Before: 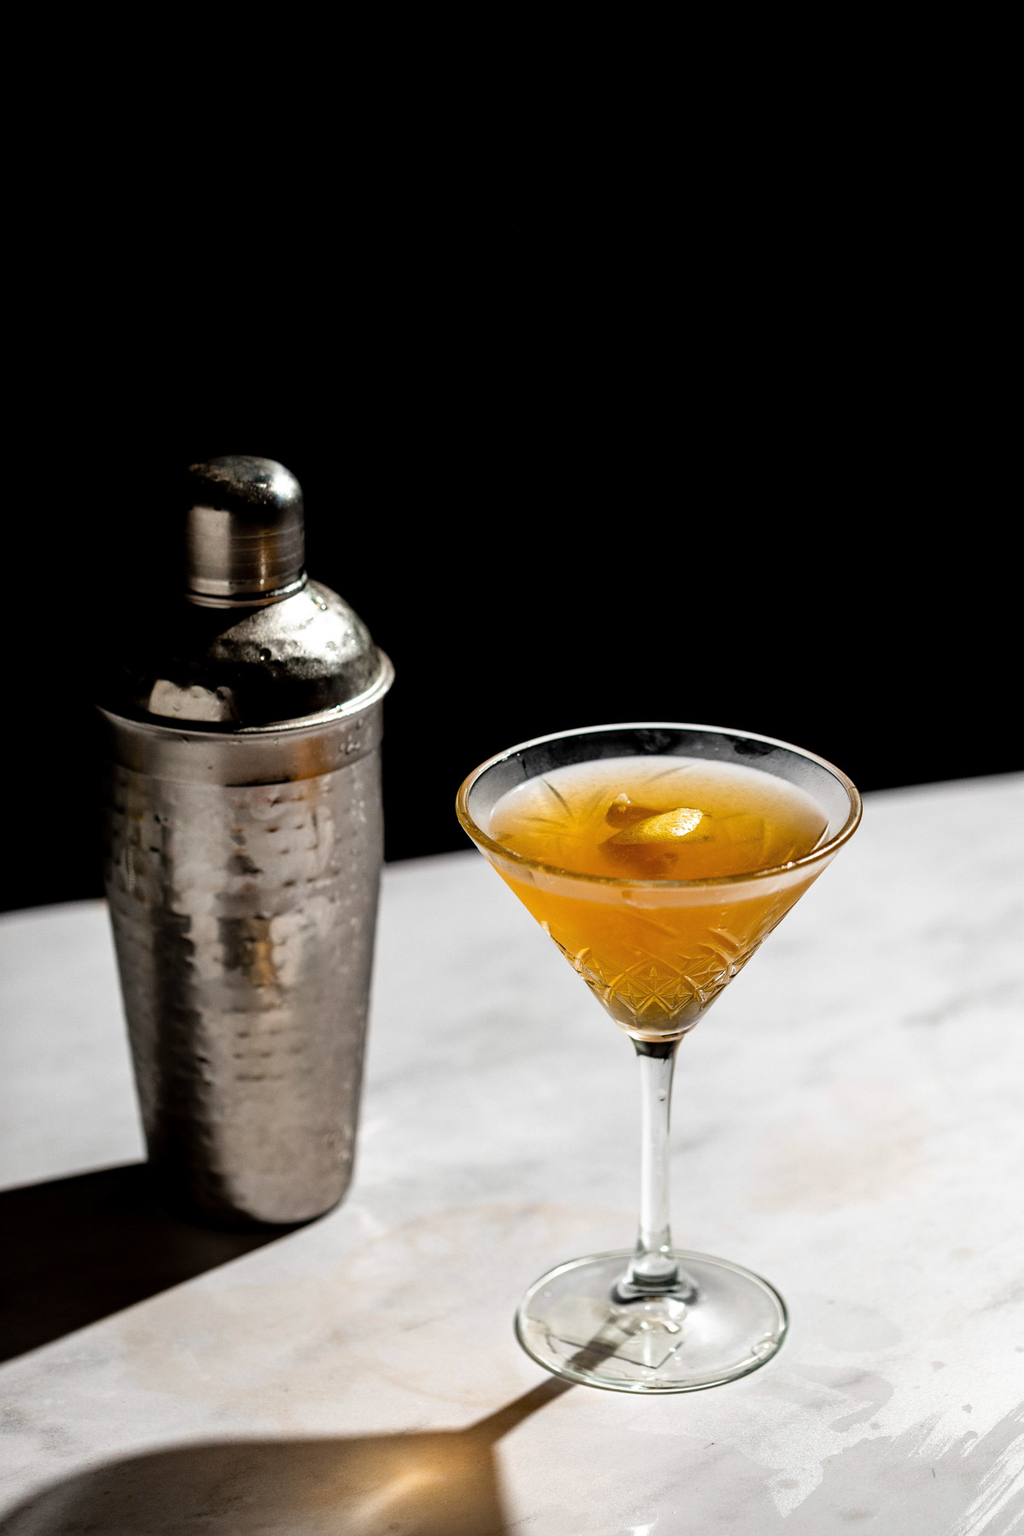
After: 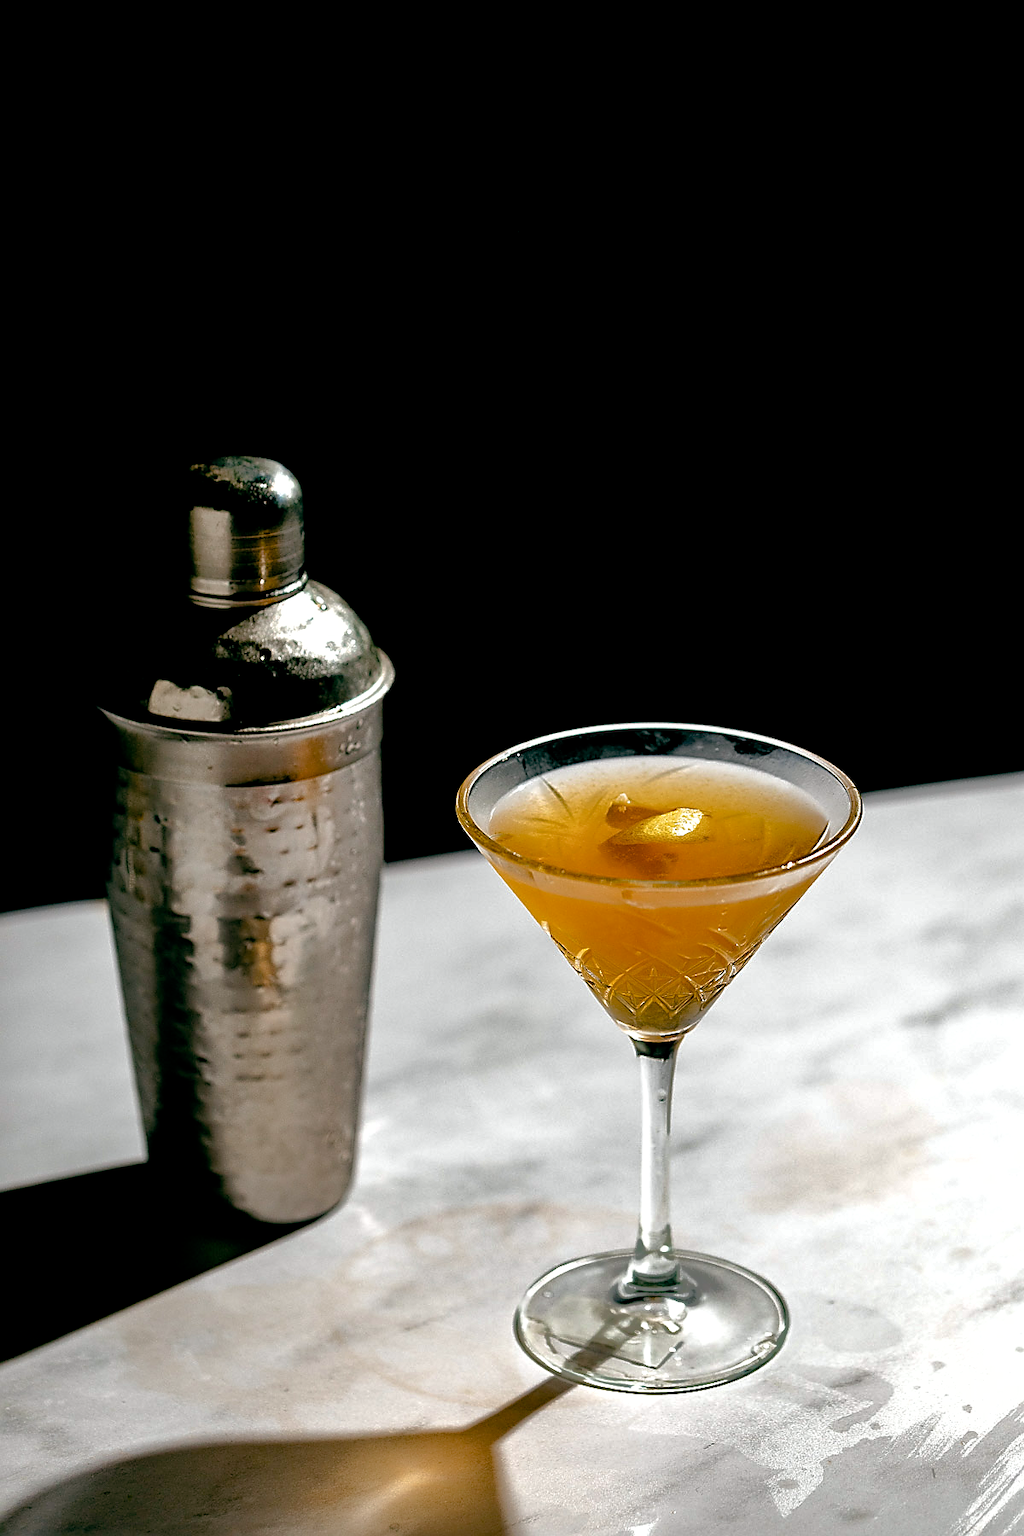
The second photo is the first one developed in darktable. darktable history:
color balance rgb: global offset › luminance -0.311%, global offset › chroma 0.113%, global offset › hue 164.68°, perceptual saturation grading › global saturation 20%, perceptual saturation grading › highlights -49.47%, perceptual saturation grading › shadows 24.184%, global vibrance 30.328%, contrast 9.941%
shadows and highlights: shadows 40.29, highlights -59.75
sharpen: radius 1.404, amount 1.239, threshold 0.792
